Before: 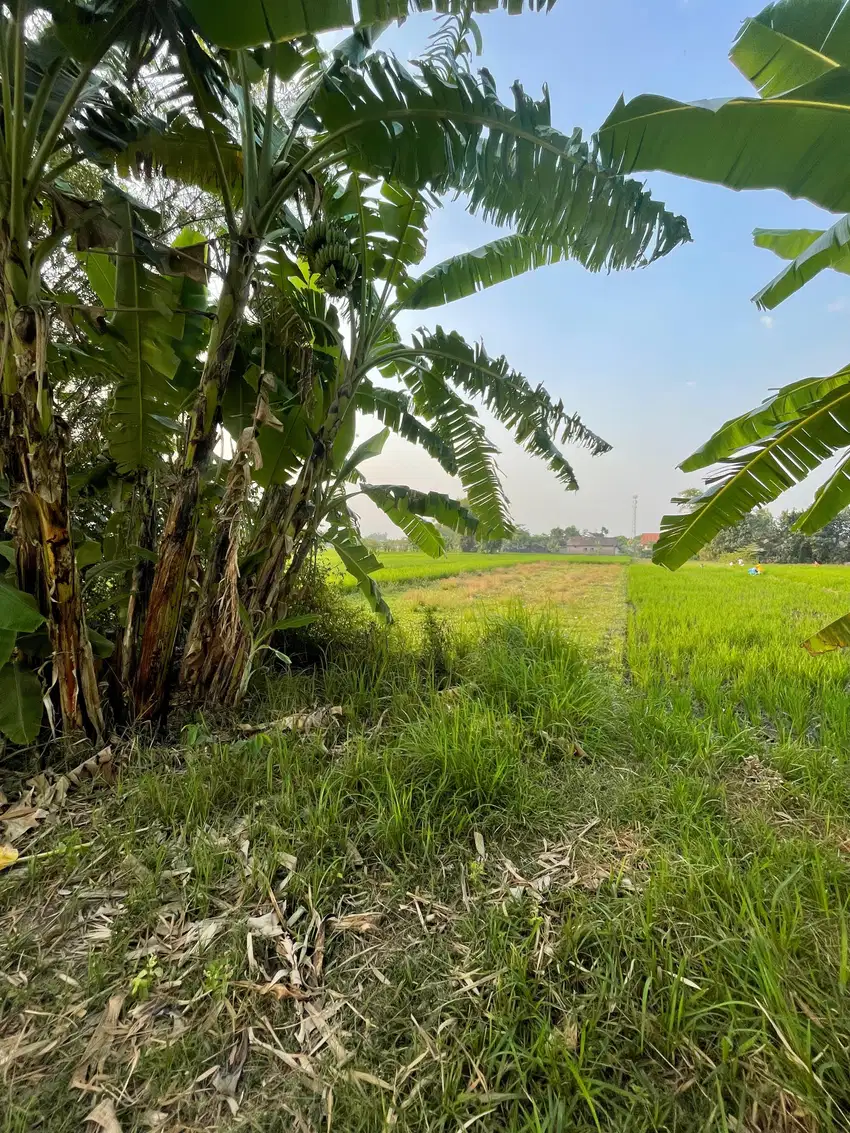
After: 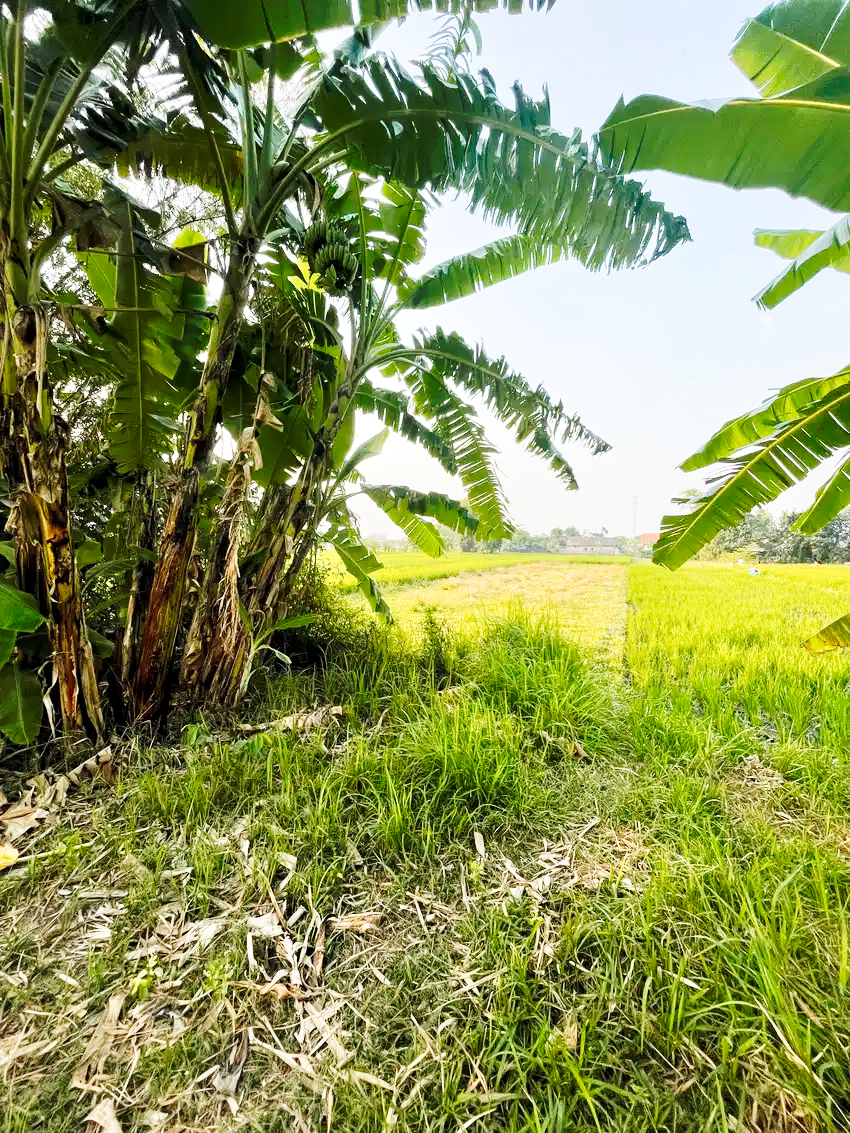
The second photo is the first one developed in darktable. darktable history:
tone curve: curves: ch0 [(0, 0) (0.003, 0.003) (0.011, 0.013) (0.025, 0.029) (0.044, 0.052) (0.069, 0.082) (0.1, 0.118) (0.136, 0.161) (0.177, 0.21) (0.224, 0.27) (0.277, 0.38) (0.335, 0.49) (0.399, 0.594) (0.468, 0.692) (0.543, 0.794) (0.623, 0.857) (0.709, 0.919) (0.801, 0.955) (0.898, 0.978) (1, 1)], preserve colors none
local contrast: highlights 100%, shadows 100%, detail 120%, midtone range 0.2
